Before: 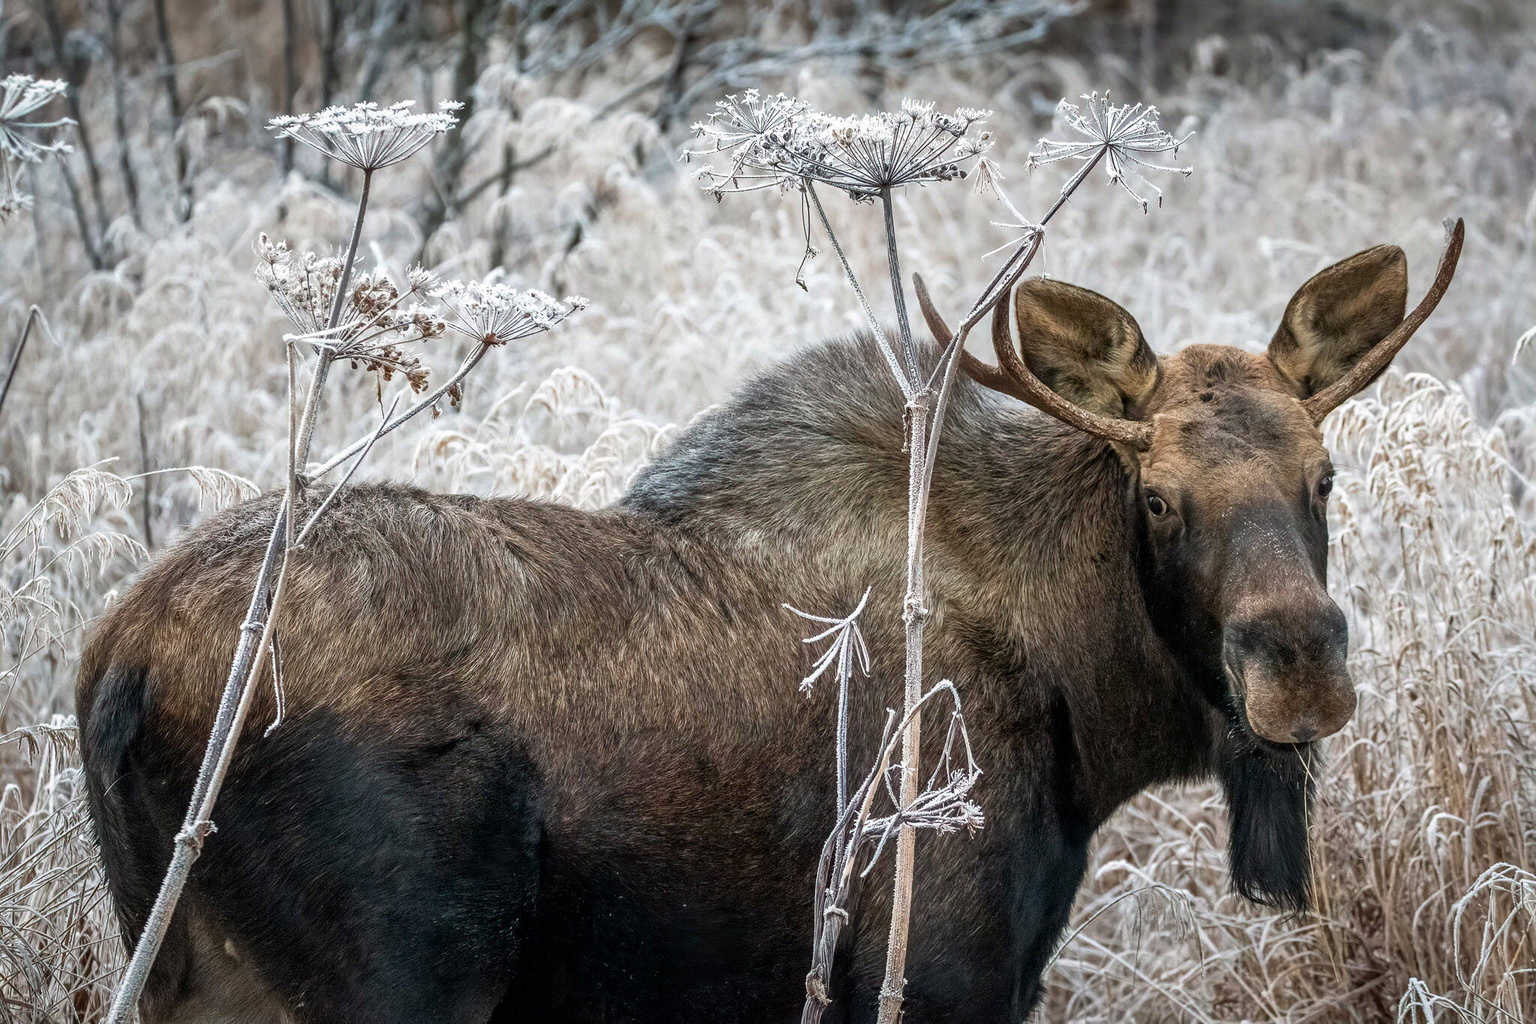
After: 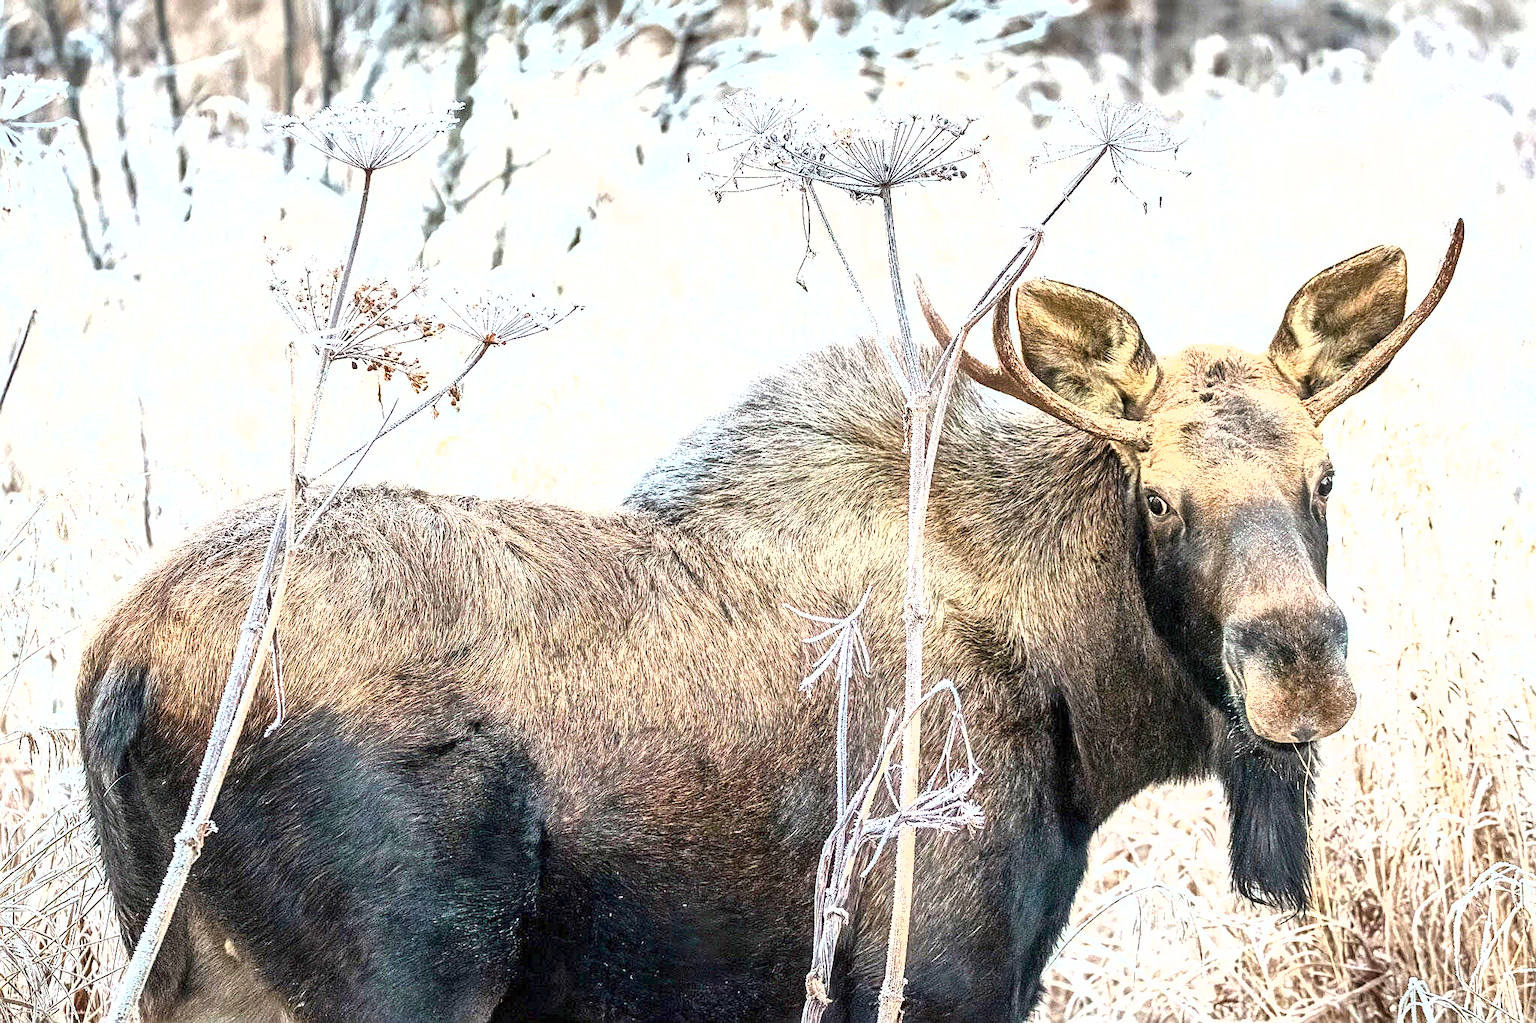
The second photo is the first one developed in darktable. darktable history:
sharpen: on, module defaults
shadows and highlights: shadows 29.32, highlights -29.32, low approximation 0.01, soften with gaussian
exposure: exposure 2.25 EV, compensate highlight preservation false
tone equalizer: on, module defaults
